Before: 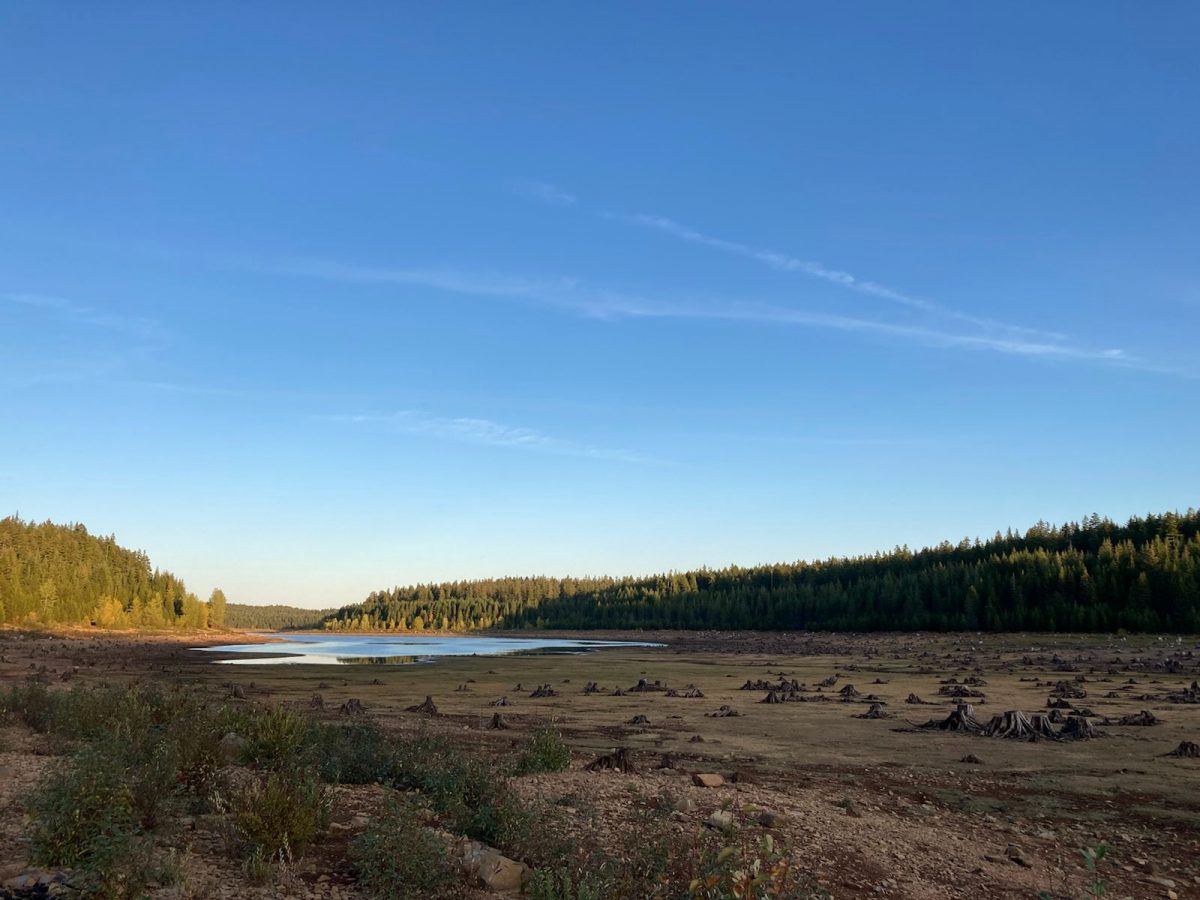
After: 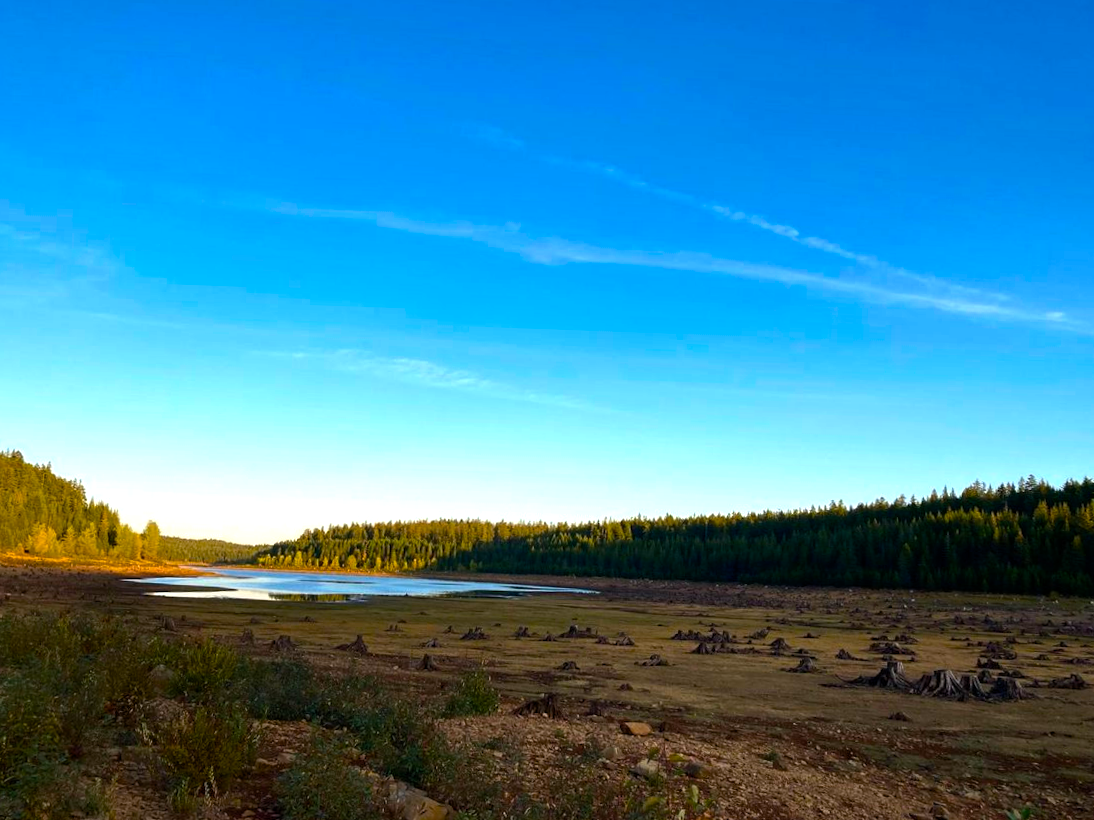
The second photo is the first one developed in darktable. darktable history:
crop and rotate: angle -1.96°, left 3.097%, top 4.154%, right 1.586%, bottom 0.529%
color balance rgb: linear chroma grading › global chroma 9%, perceptual saturation grading › global saturation 36%, perceptual saturation grading › shadows 35%, perceptual brilliance grading › global brilliance 15%, perceptual brilliance grading › shadows -35%, global vibrance 15%
